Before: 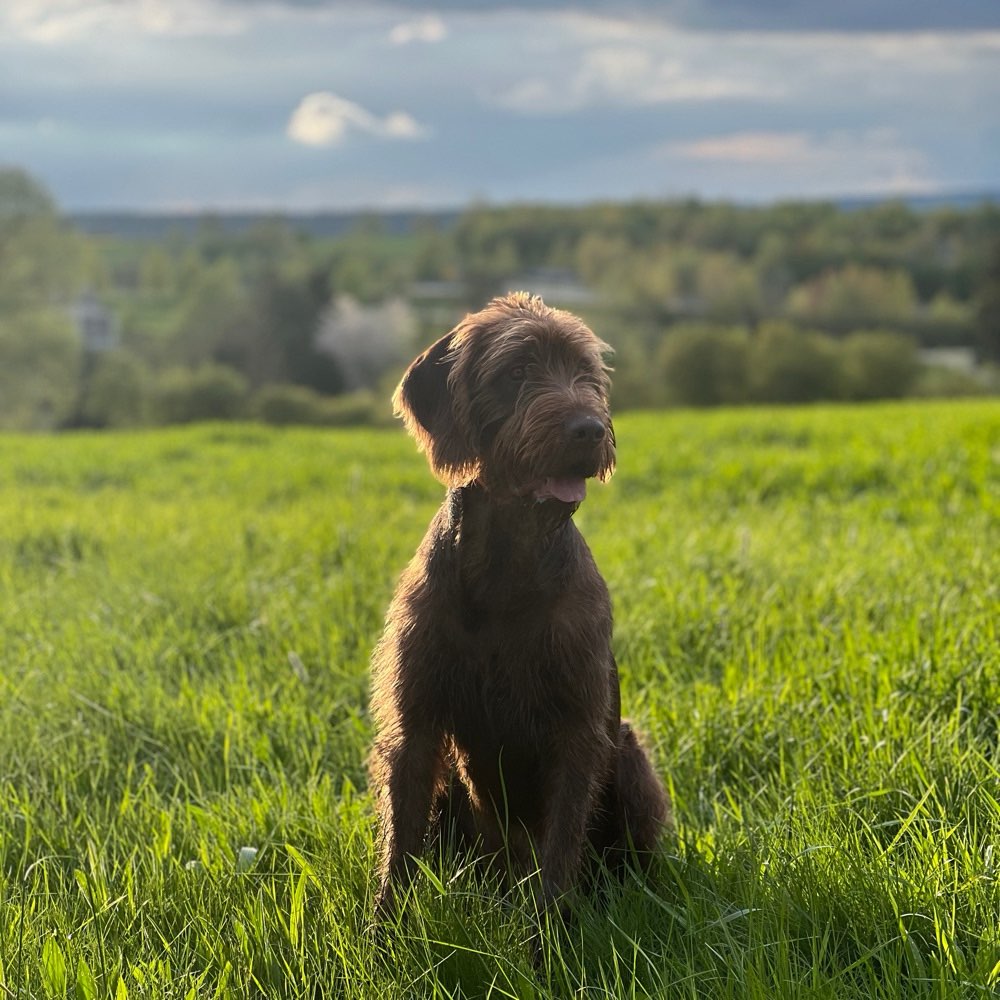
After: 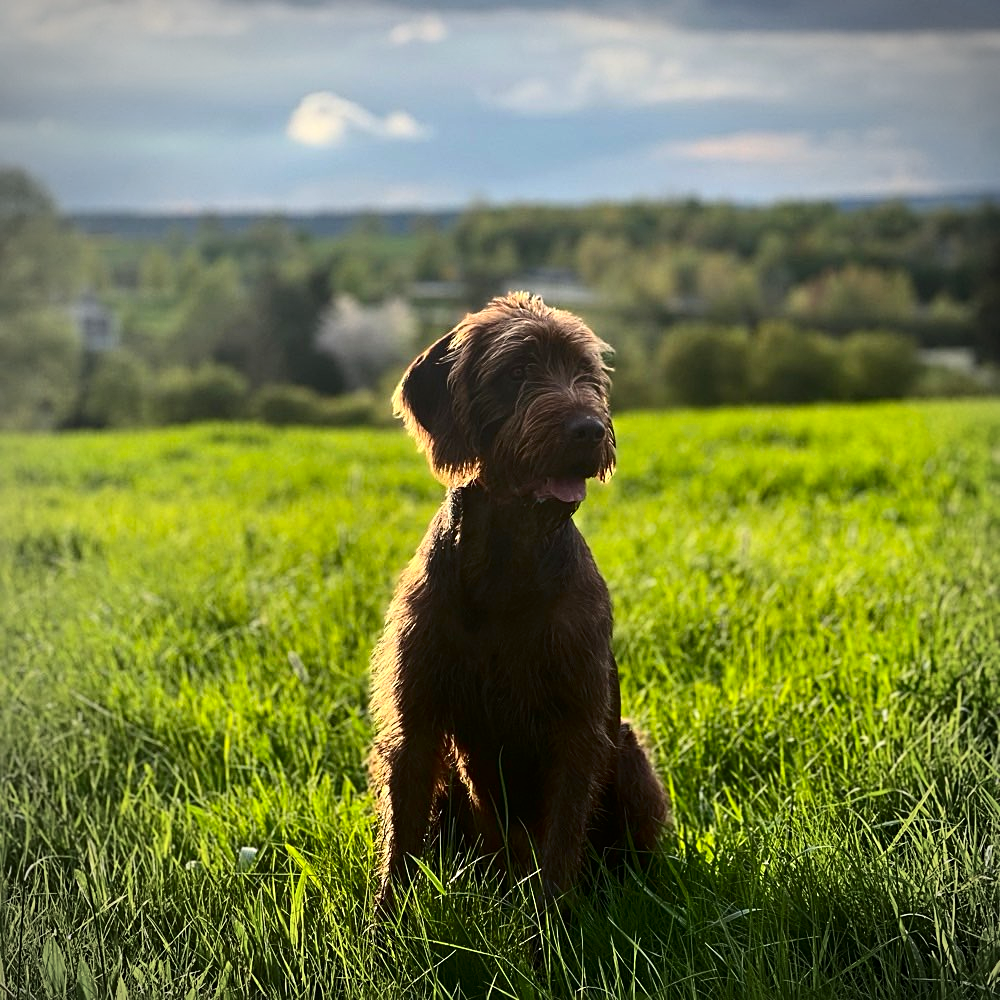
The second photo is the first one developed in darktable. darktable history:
vignetting: on, module defaults
sharpen: radius 2.529, amount 0.323
contrast brightness saturation: contrast 0.21, brightness -0.11, saturation 0.21
exposure: exposure 0.236 EV, compensate highlight preservation false
